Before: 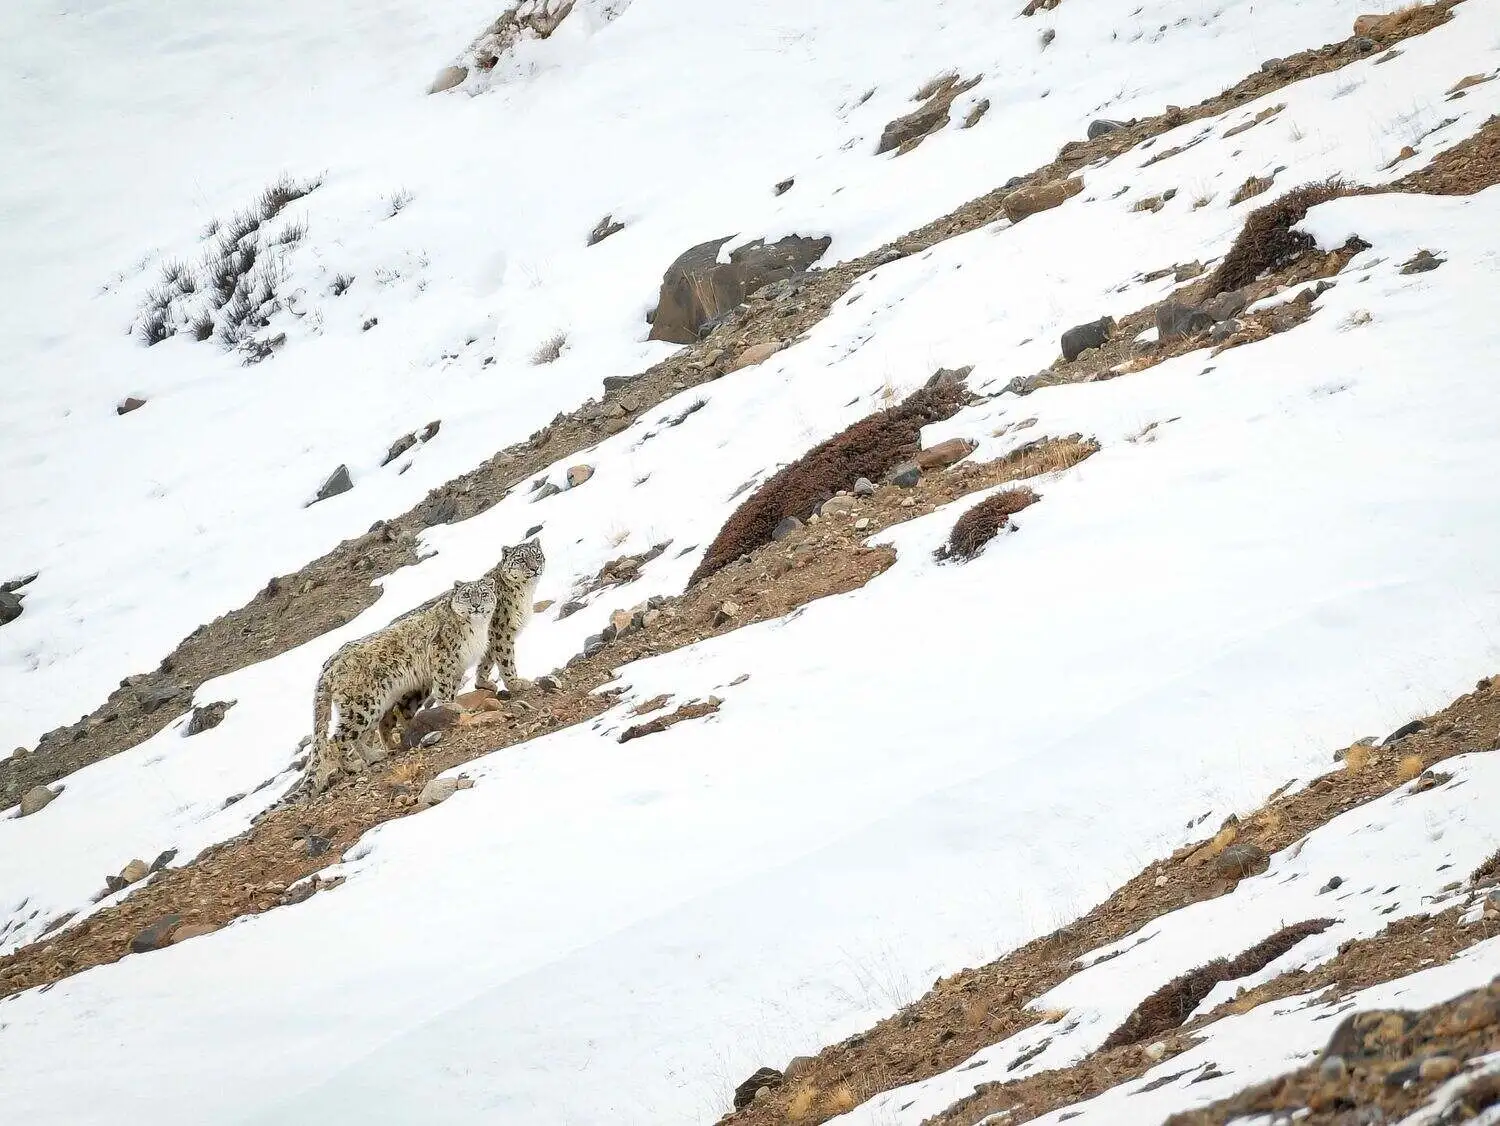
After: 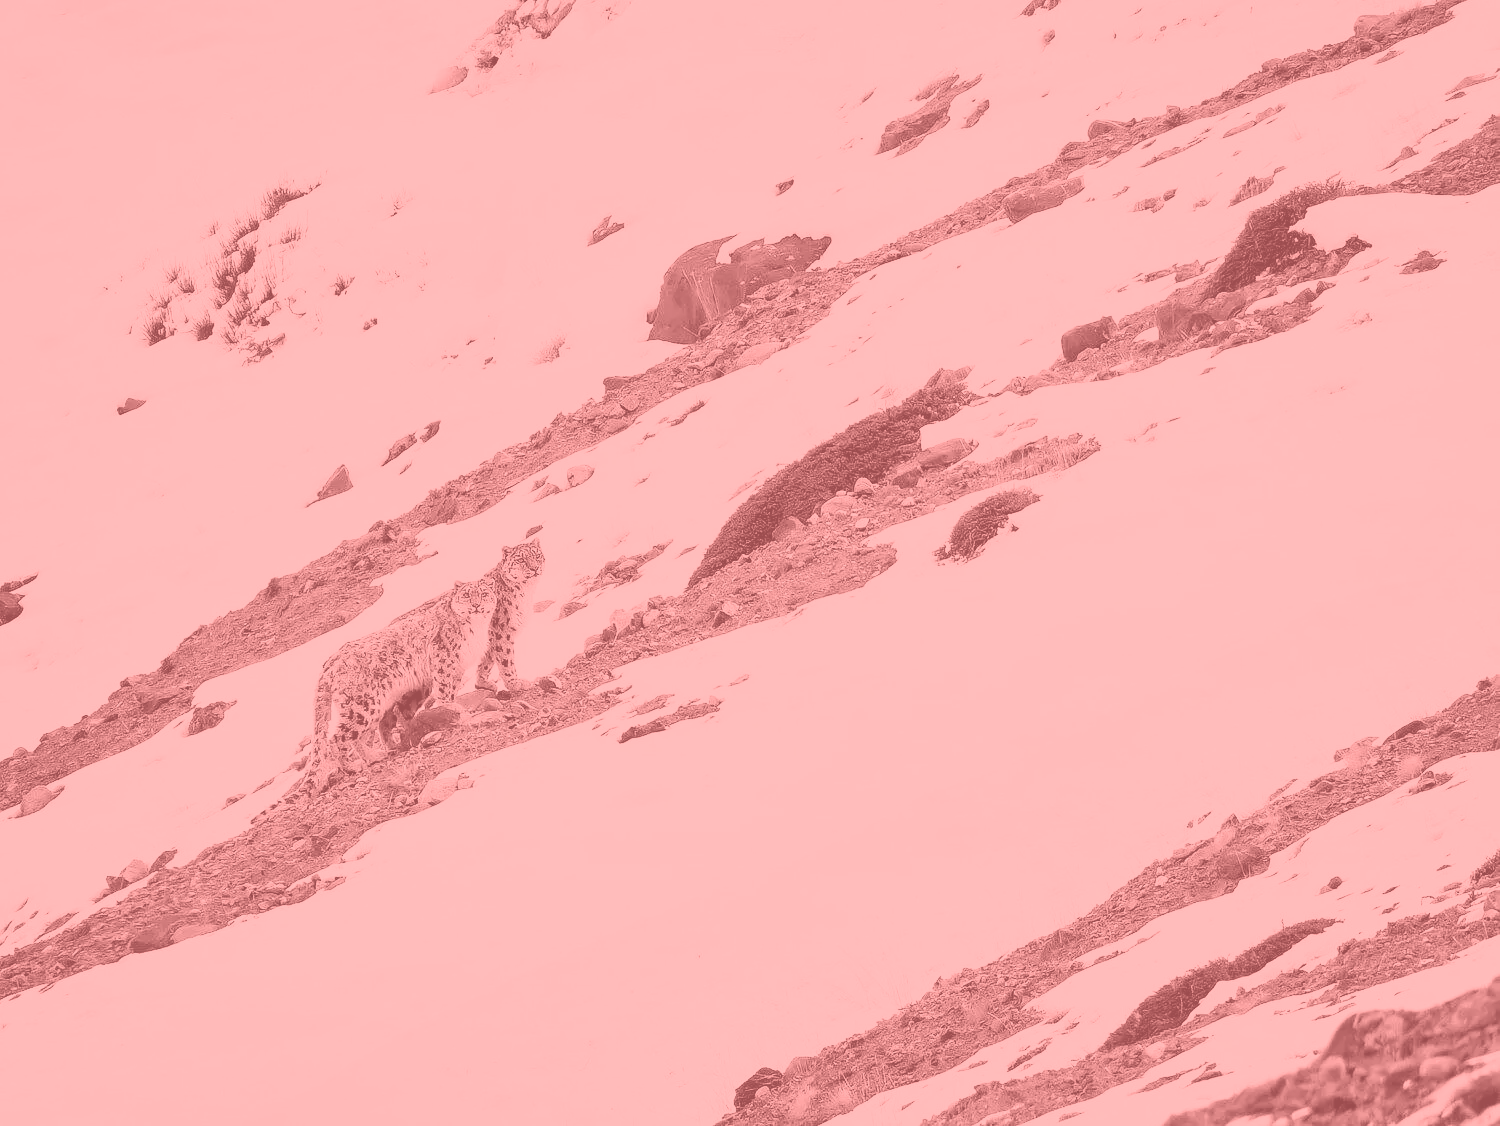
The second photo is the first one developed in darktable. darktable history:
tone curve: curves: ch0 [(0, 0.018) (0.036, 0.038) (0.15, 0.131) (0.27, 0.247) (0.545, 0.561) (0.761, 0.761) (1, 0.919)]; ch1 [(0, 0) (0.179, 0.173) (0.322, 0.32) (0.429, 0.431) (0.502, 0.5) (0.519, 0.522) (0.562, 0.588) (0.625, 0.67) (0.711, 0.745) (1, 1)]; ch2 [(0, 0) (0.29, 0.295) (0.404, 0.436) (0.497, 0.499) (0.521, 0.523) (0.561, 0.605) (0.657, 0.655) (0.712, 0.764) (1, 1)], color space Lab, independent channels, preserve colors none
colorize: saturation 51%, source mix 50.67%, lightness 50.67%
color balance rgb: linear chroma grading › global chroma 9%, perceptual saturation grading › global saturation 36%, perceptual saturation grading › shadows 35%, perceptual brilliance grading › global brilliance 15%, perceptual brilliance grading › shadows -35%, global vibrance 15%
color balance: output saturation 110%
filmic rgb: black relative exposure -7.65 EV, white relative exposure 4.56 EV, hardness 3.61
